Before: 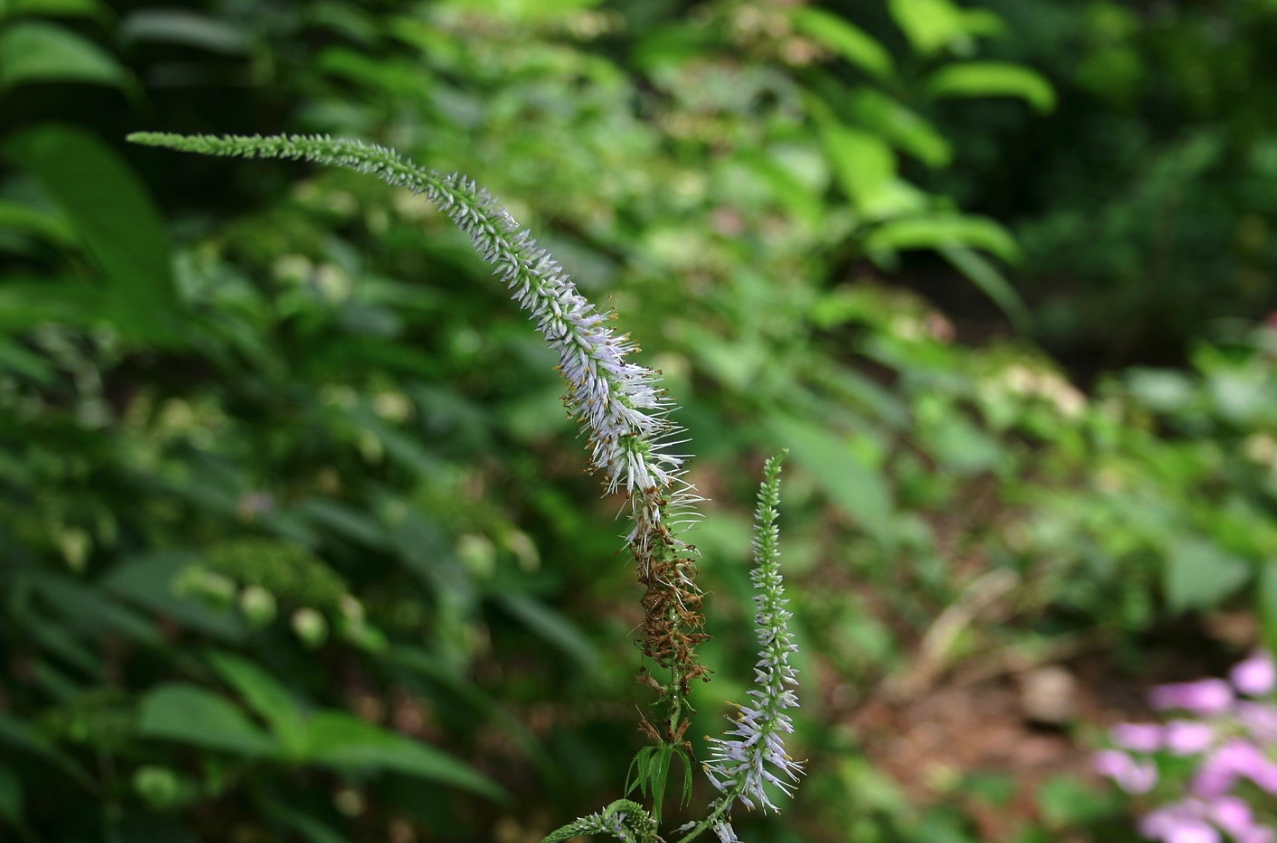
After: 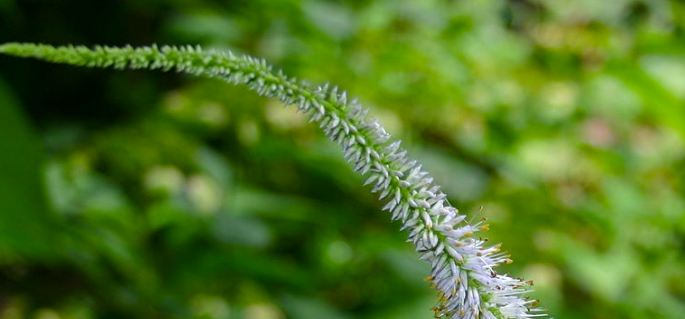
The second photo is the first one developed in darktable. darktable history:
crop: left 10.121%, top 10.631%, right 36.218%, bottom 51.526%
color balance rgb: perceptual saturation grading › global saturation 25%, global vibrance 10%
shadows and highlights: radius 334.93, shadows 63.48, highlights 6.06, compress 87.7%, highlights color adjustment 39.73%, soften with gaussian
